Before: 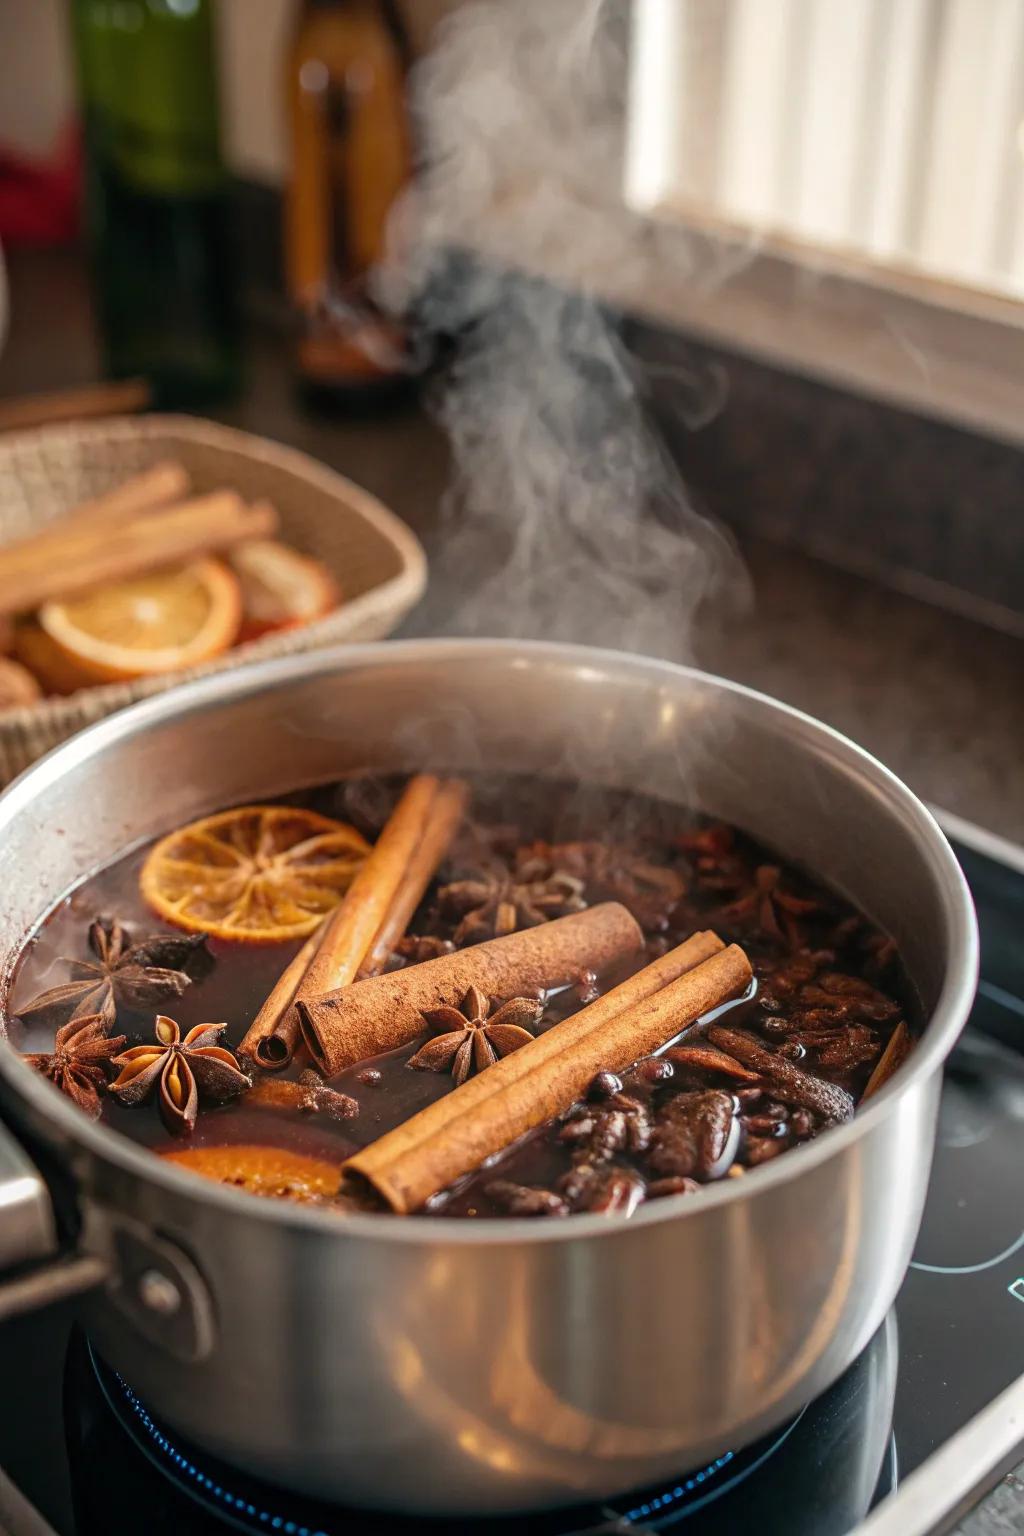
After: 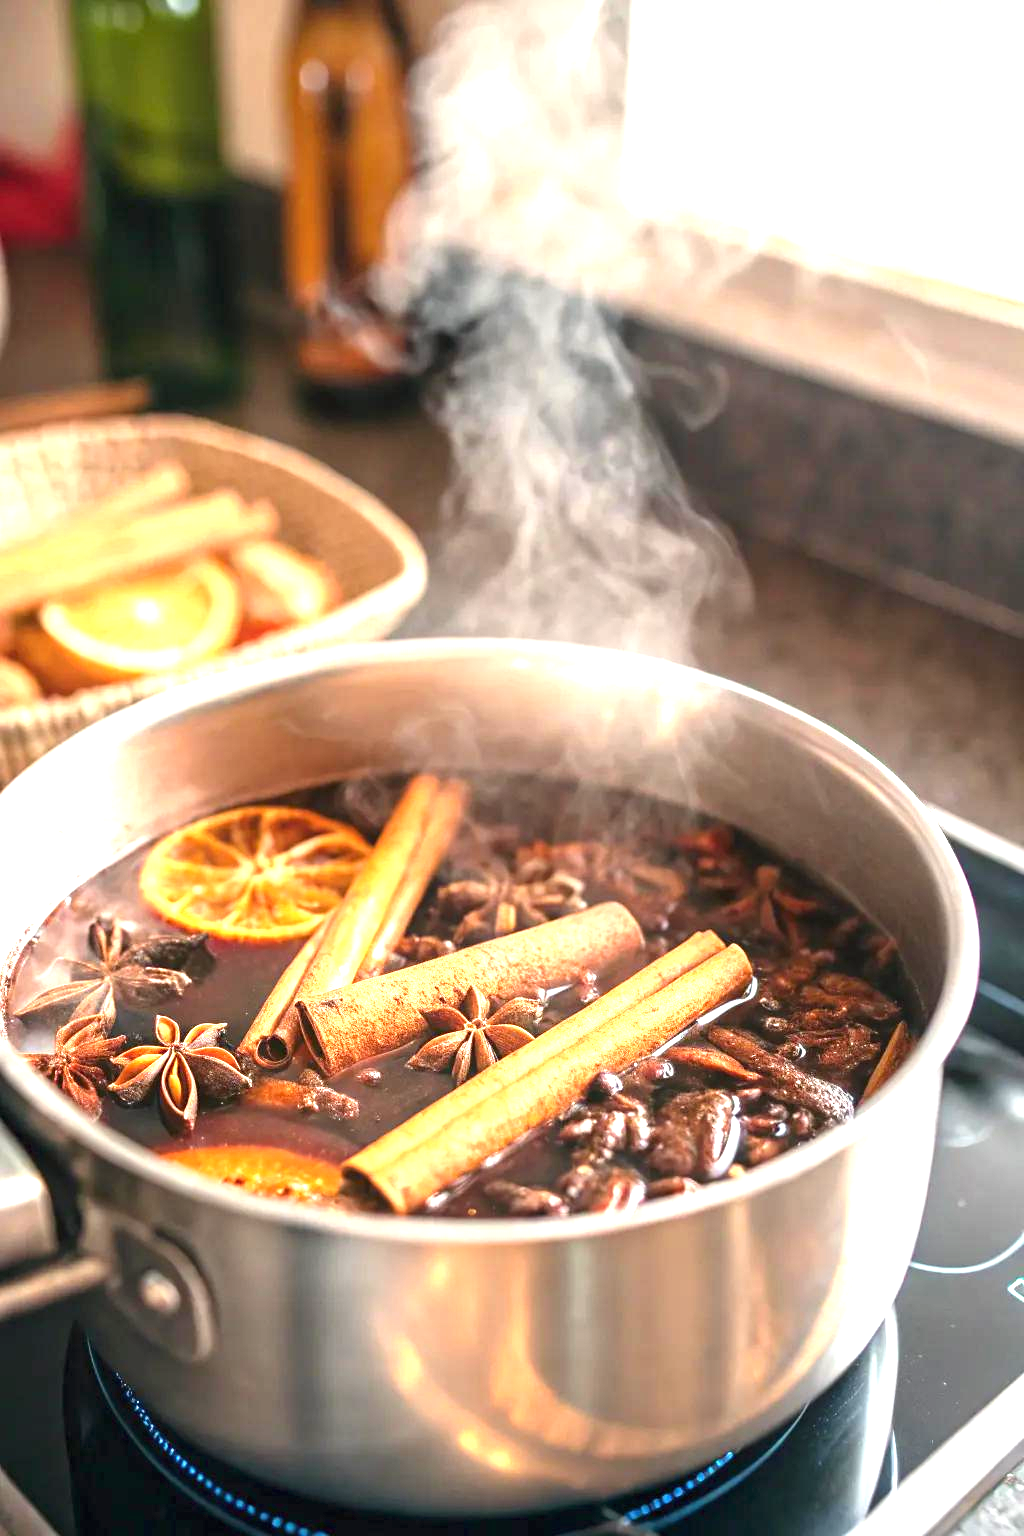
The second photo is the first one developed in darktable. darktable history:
exposure: black level correction 0, exposure 1.743 EV, compensate highlight preservation false
